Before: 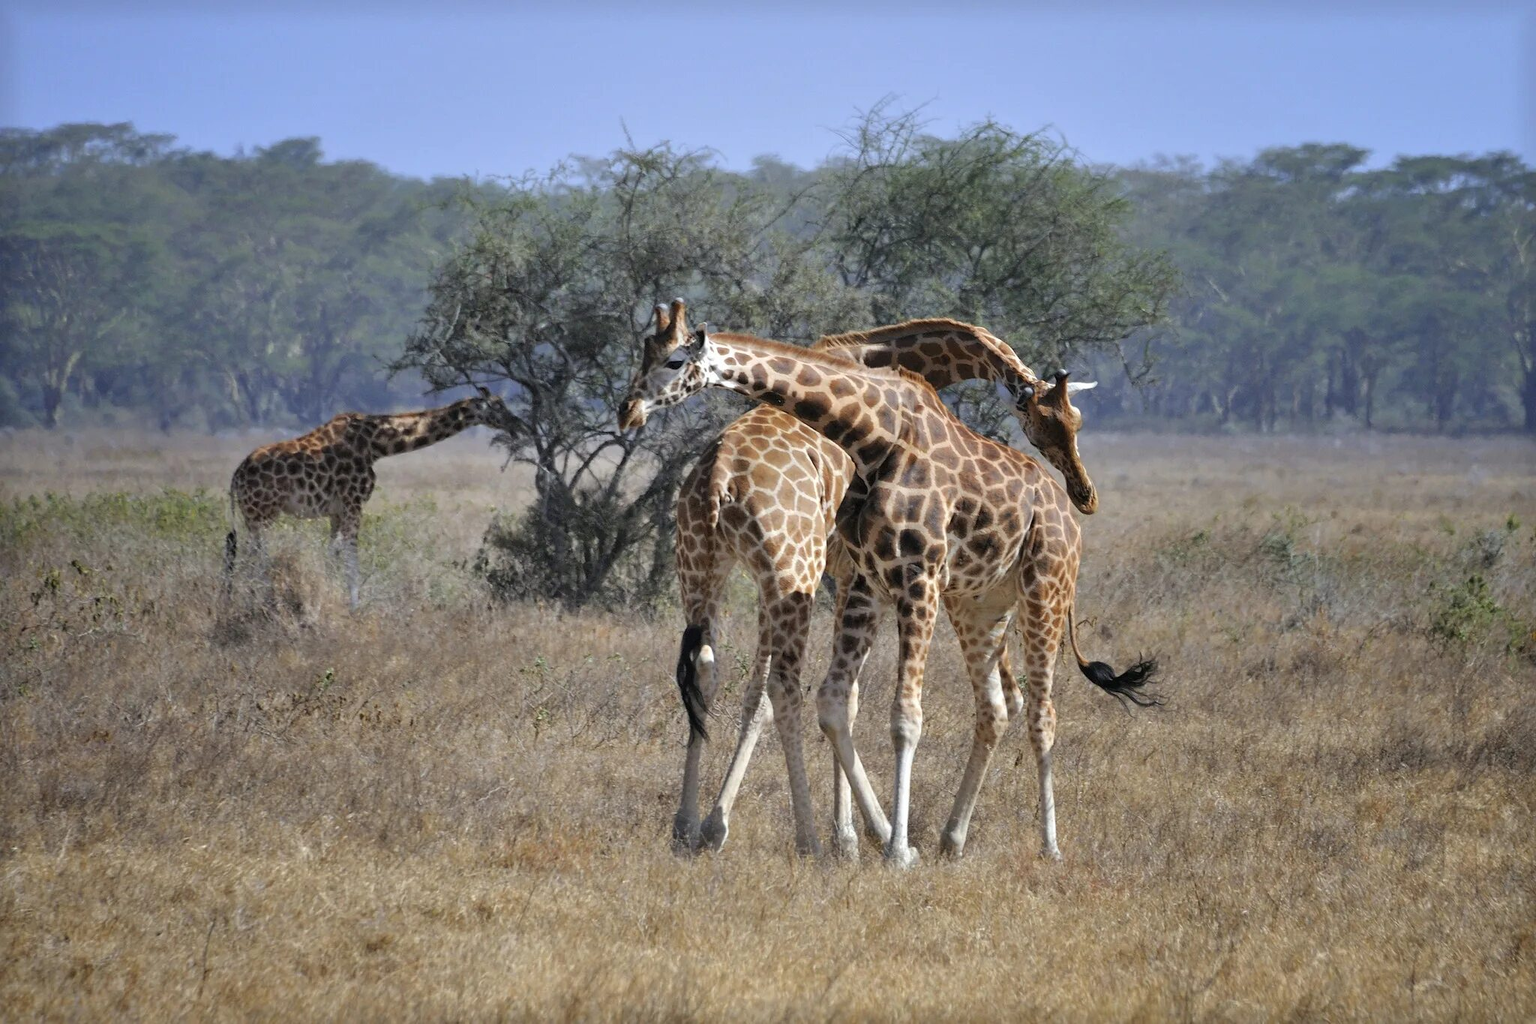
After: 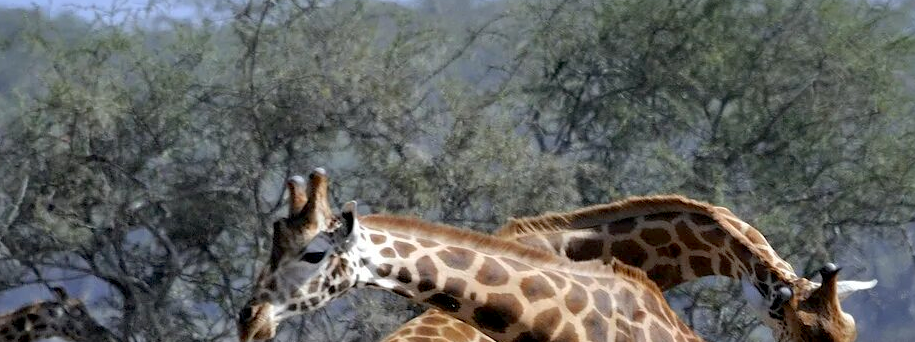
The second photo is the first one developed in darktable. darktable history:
crop: left 28.64%, top 16.832%, right 26.637%, bottom 58.055%
exposure: black level correction 0.01, exposure 0.011 EV, compensate highlight preservation false
